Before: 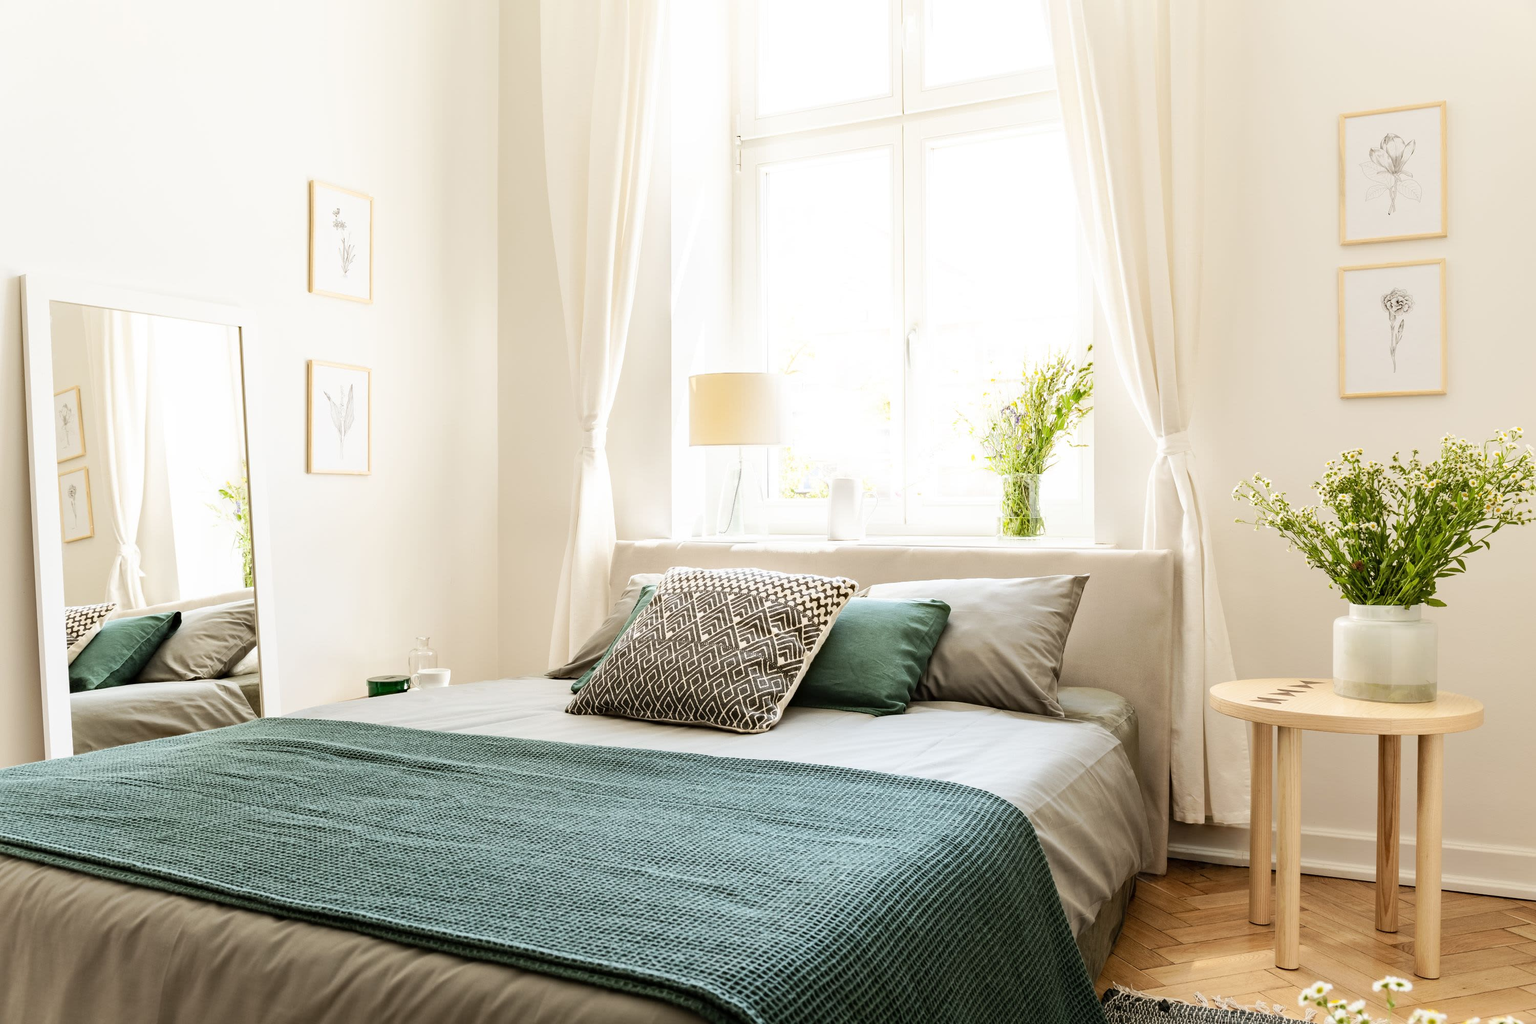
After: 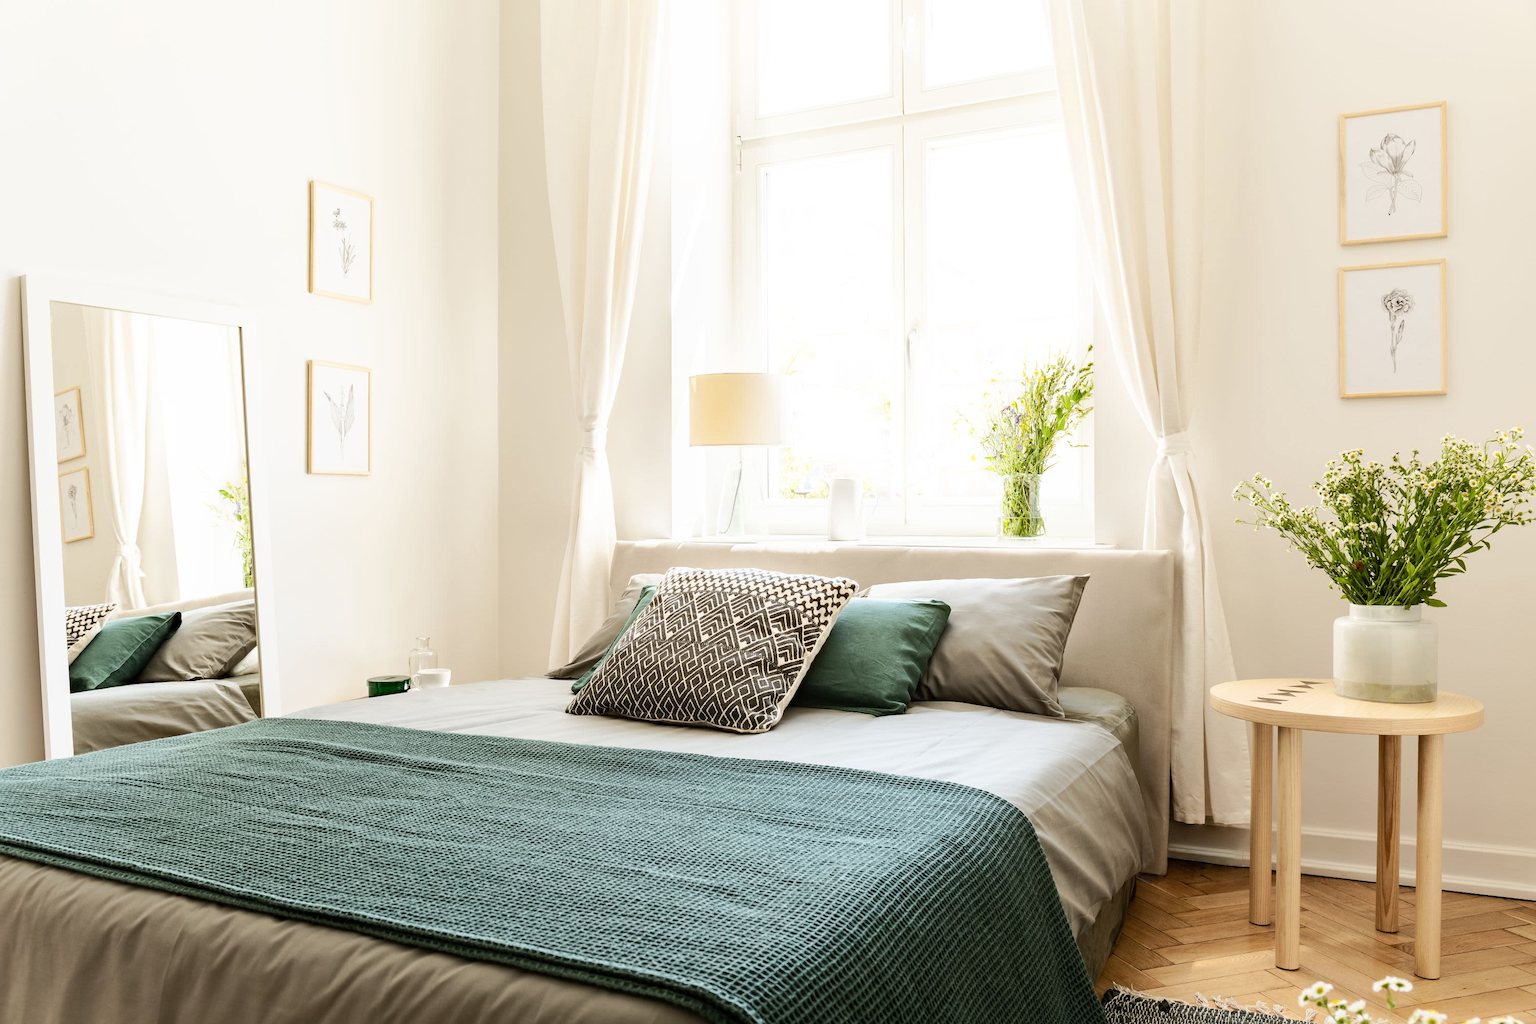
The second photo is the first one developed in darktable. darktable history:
tone curve: curves: ch0 [(0, 0) (0.003, 0.003) (0.011, 0.01) (0.025, 0.023) (0.044, 0.041) (0.069, 0.064) (0.1, 0.092) (0.136, 0.125) (0.177, 0.163) (0.224, 0.207) (0.277, 0.255) (0.335, 0.309) (0.399, 0.375) (0.468, 0.459) (0.543, 0.548) (0.623, 0.629) (0.709, 0.716) (0.801, 0.808) (0.898, 0.911) (1, 1)], color space Lab, independent channels, preserve colors none
